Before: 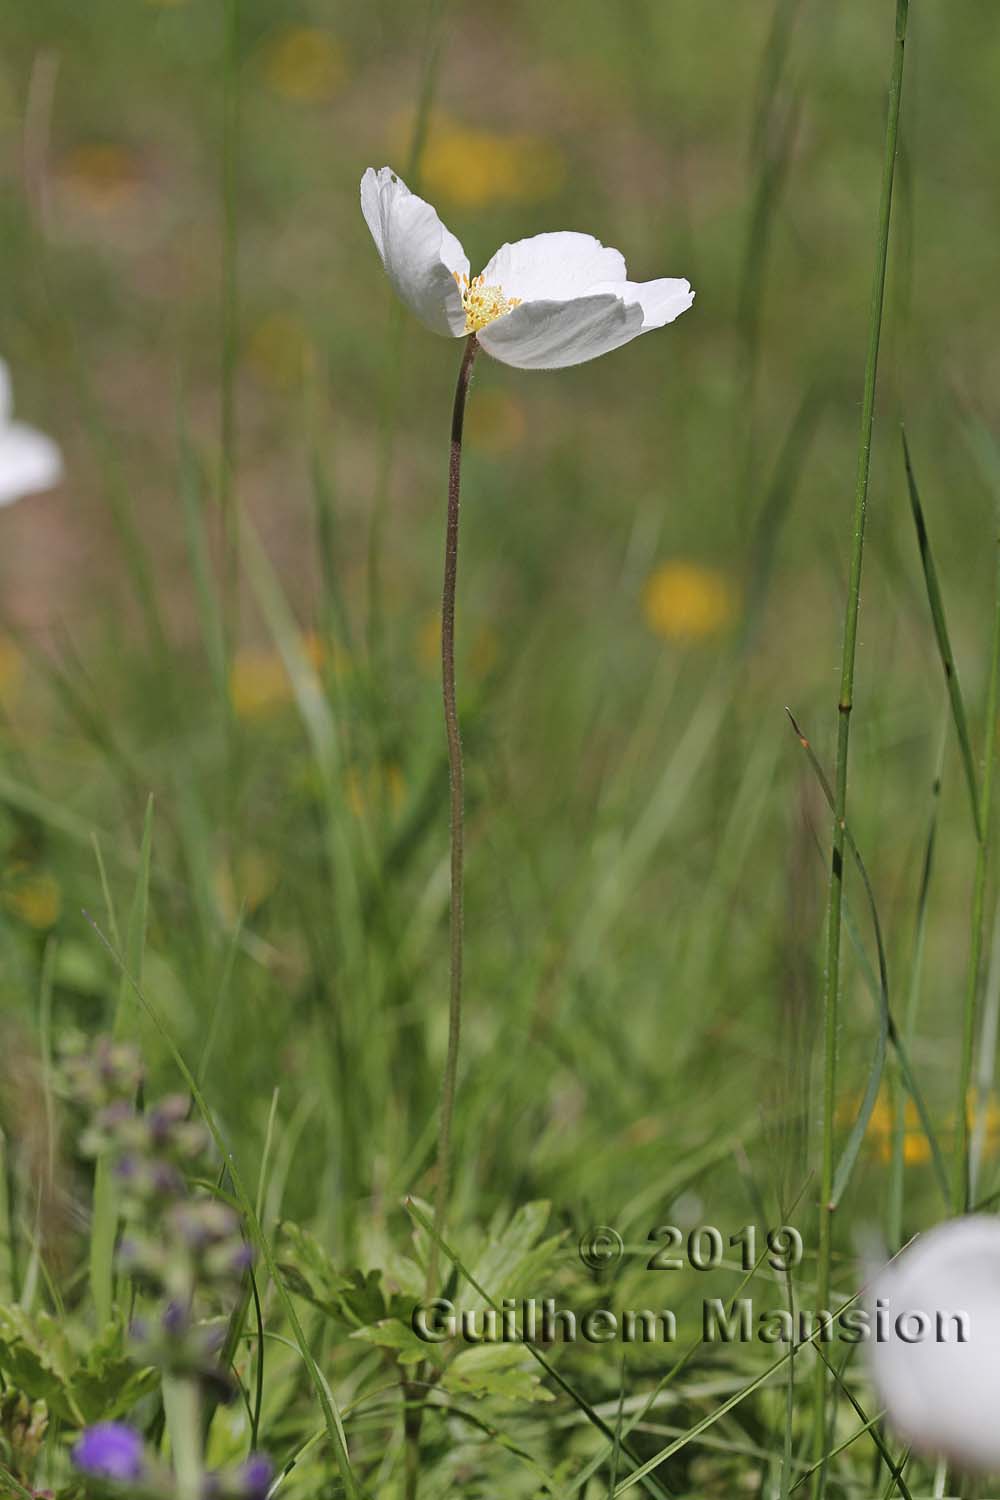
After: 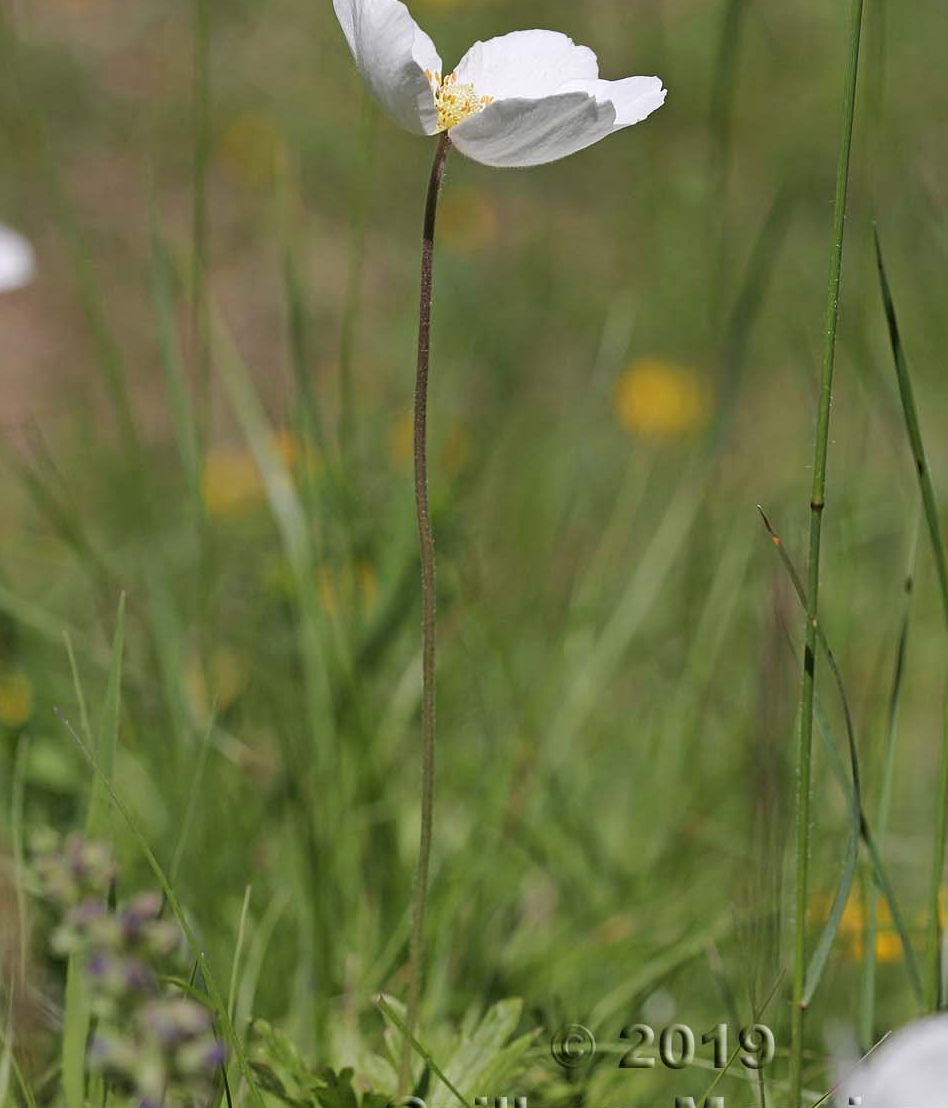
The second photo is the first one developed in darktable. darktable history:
crop and rotate: left 2.83%, top 13.498%, right 2.315%, bottom 12.593%
exposure: black level correction 0.002, compensate highlight preservation false
